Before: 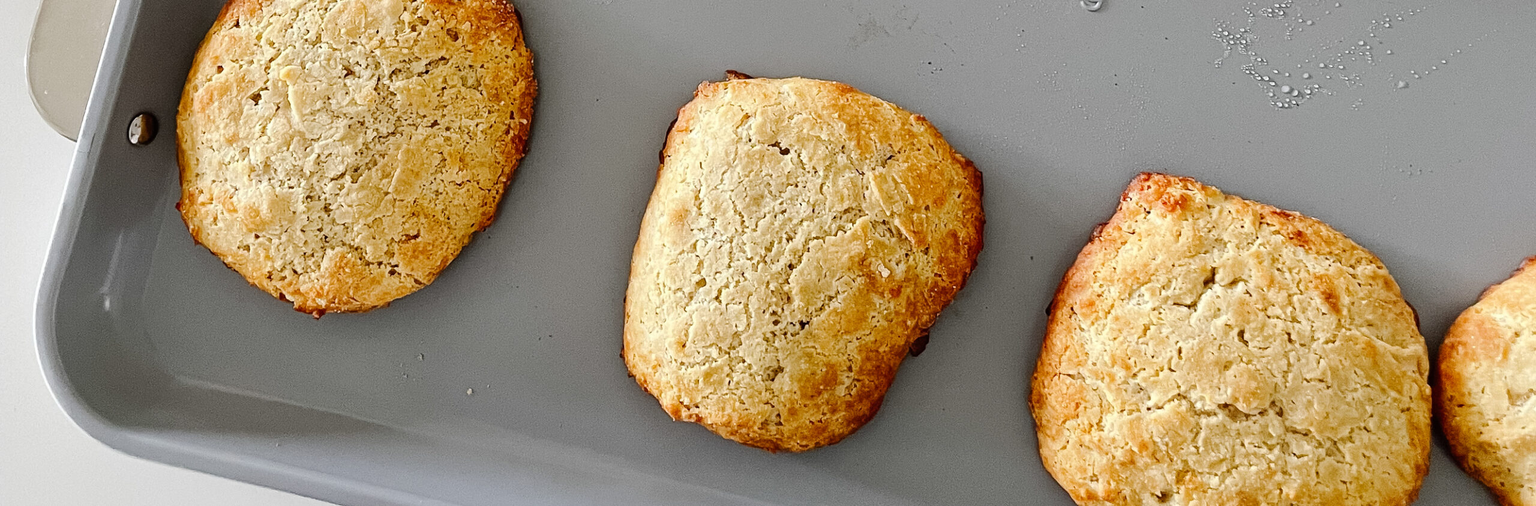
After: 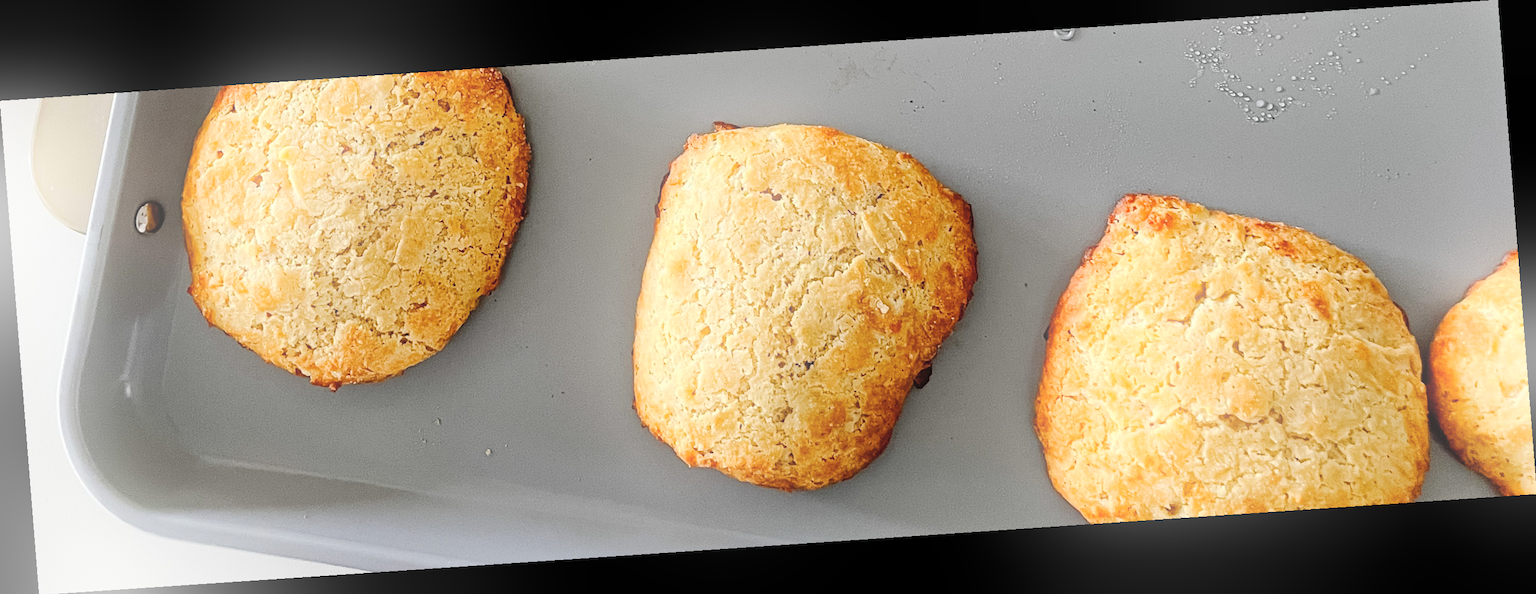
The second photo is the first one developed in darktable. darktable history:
bloom: on, module defaults
contrast brightness saturation: brightness 0.15
shadows and highlights: shadows 43.71, white point adjustment -1.46, soften with gaussian
rotate and perspective: rotation -4.2°, shear 0.006, automatic cropping off
